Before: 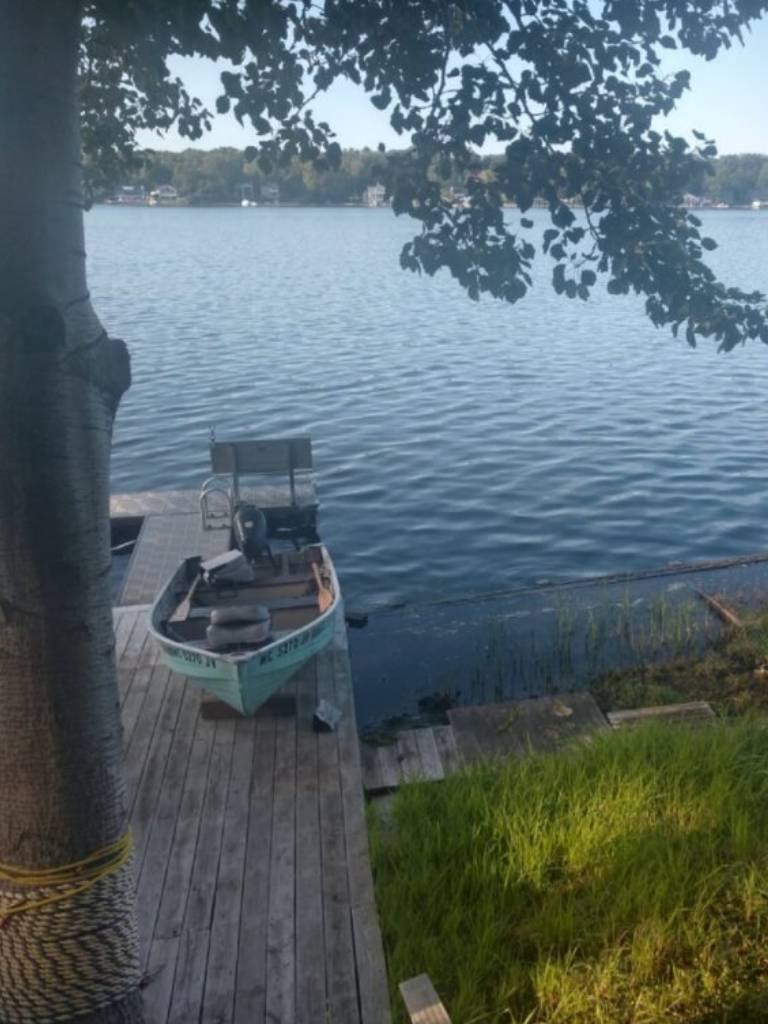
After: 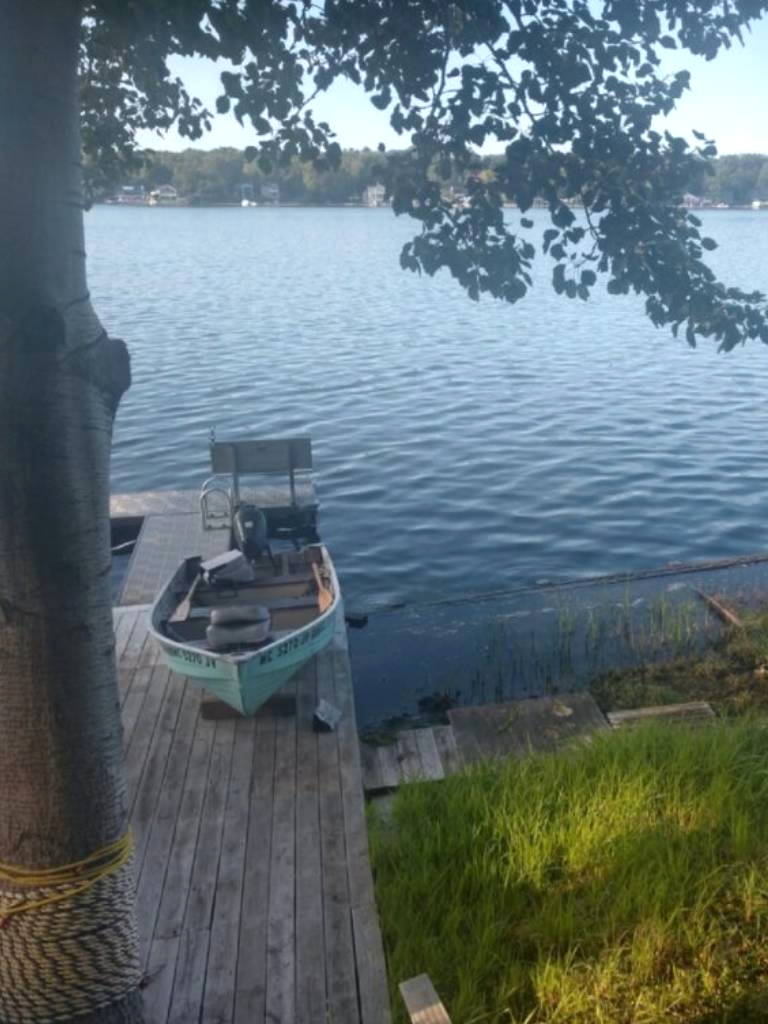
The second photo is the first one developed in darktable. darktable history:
exposure: exposure 0.236 EV, compensate highlight preservation false
rgb levels: preserve colors max RGB
